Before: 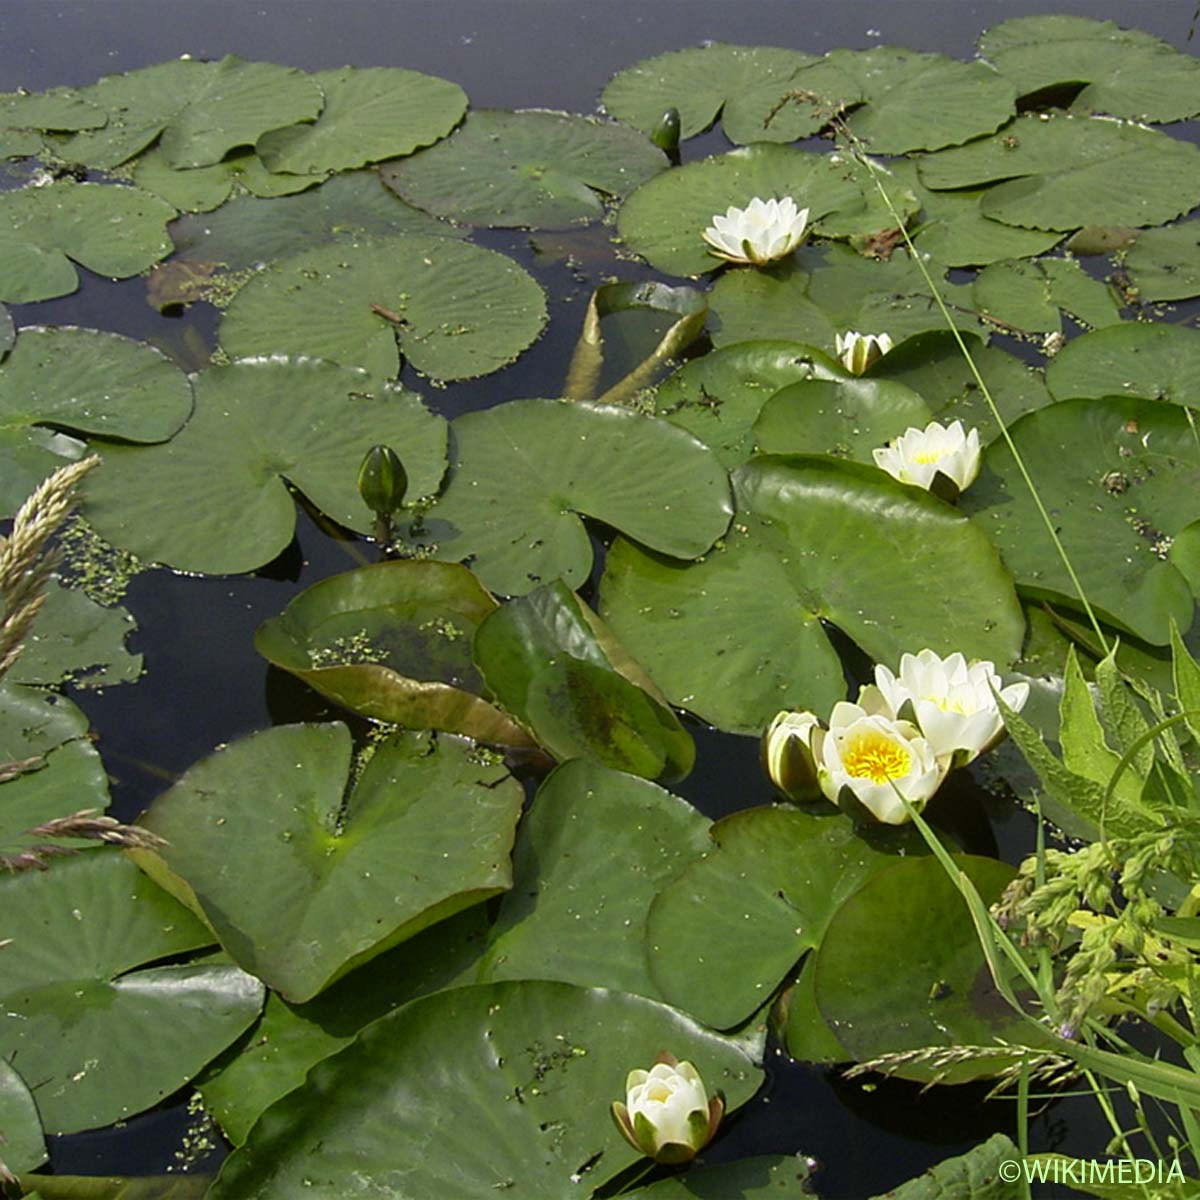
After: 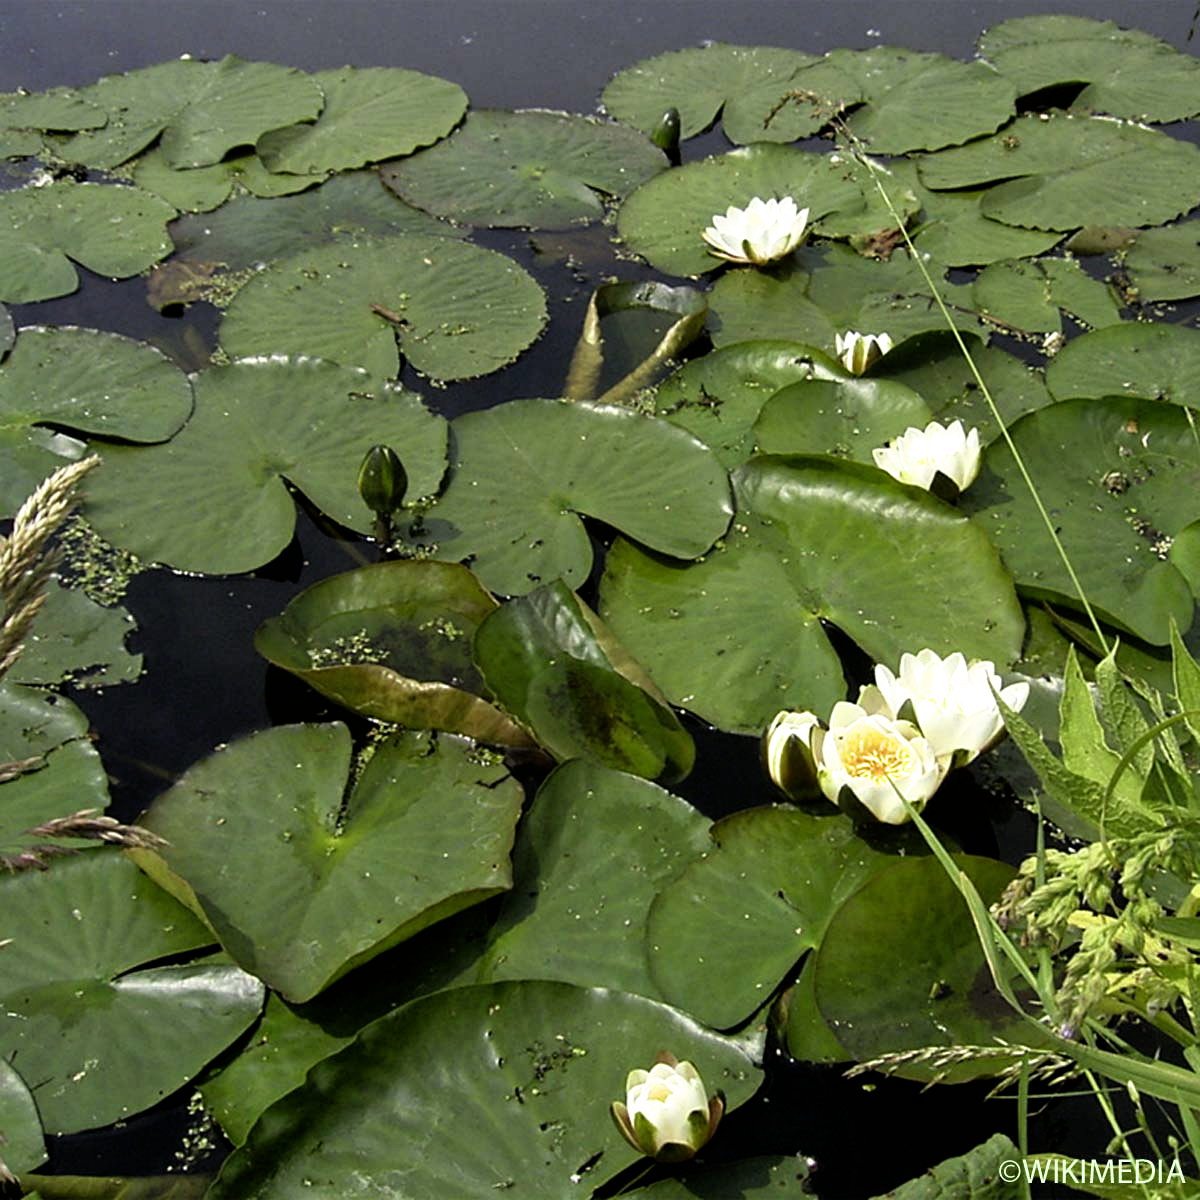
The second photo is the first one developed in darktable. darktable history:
filmic rgb: black relative exposure -8.22 EV, white relative exposure 2.2 EV, threshold 2.98 EV, target white luminance 99.878%, hardness 7.08, latitude 74.8%, contrast 1.32, highlights saturation mix -2.56%, shadows ↔ highlights balance 30.22%, enable highlight reconstruction true
